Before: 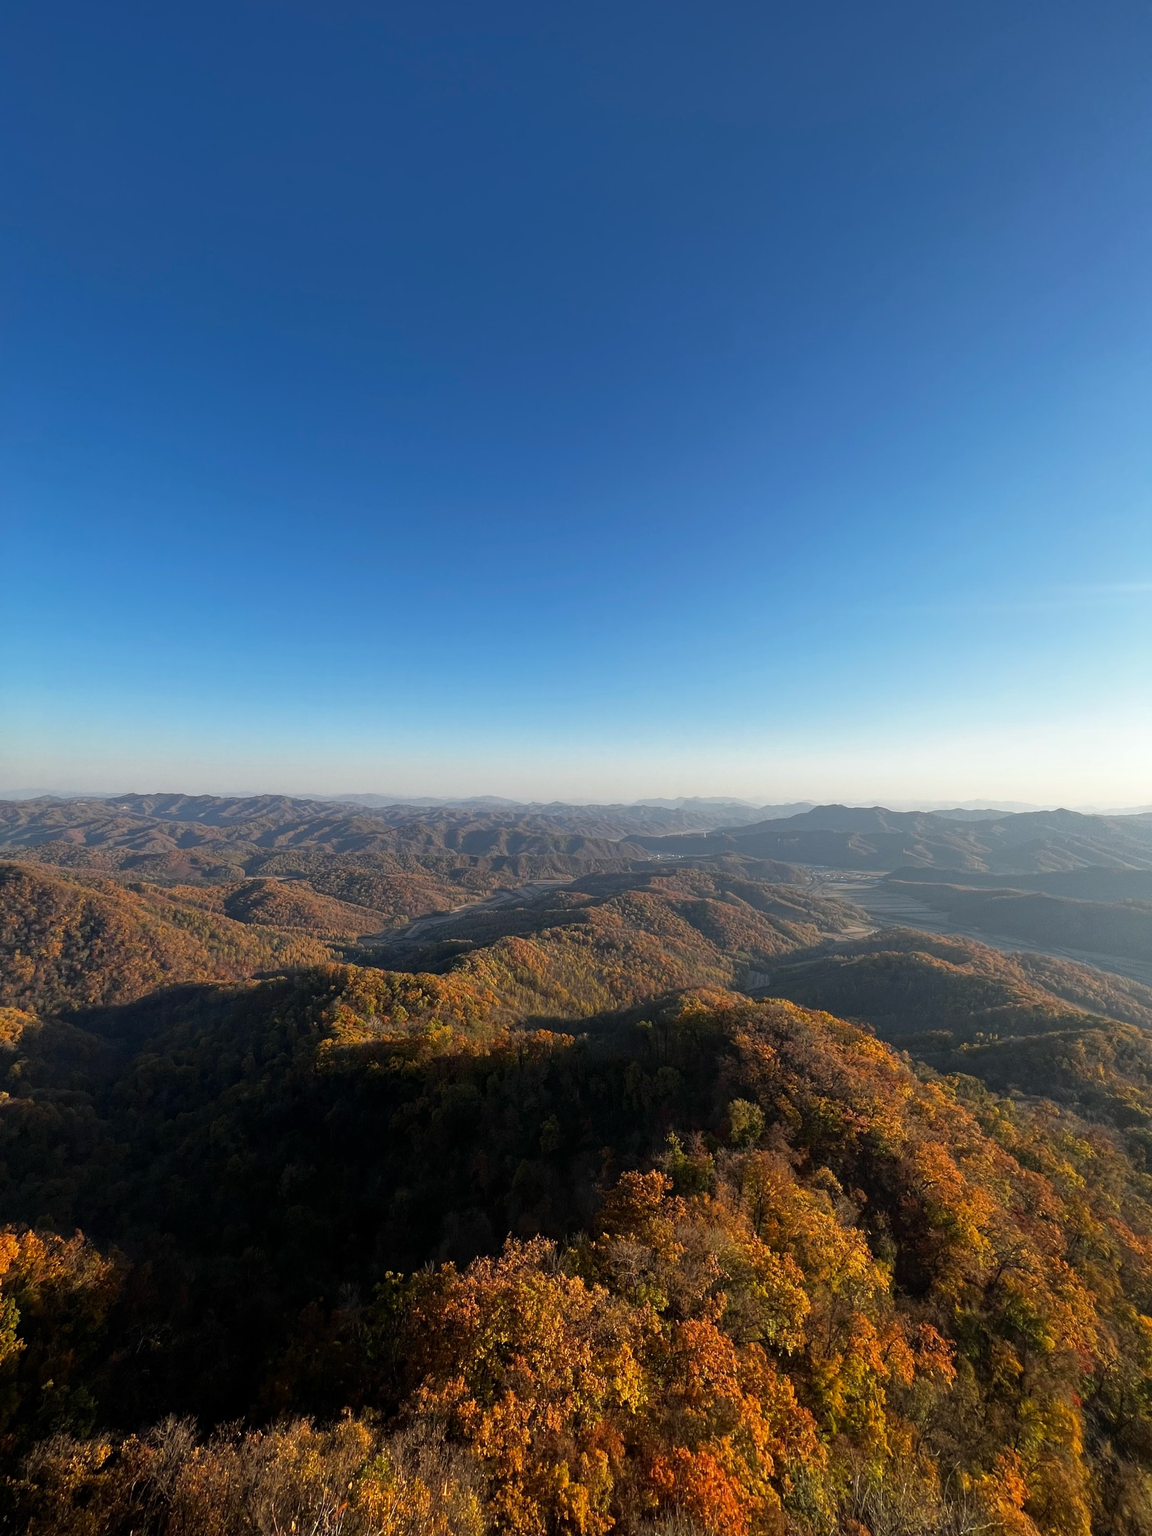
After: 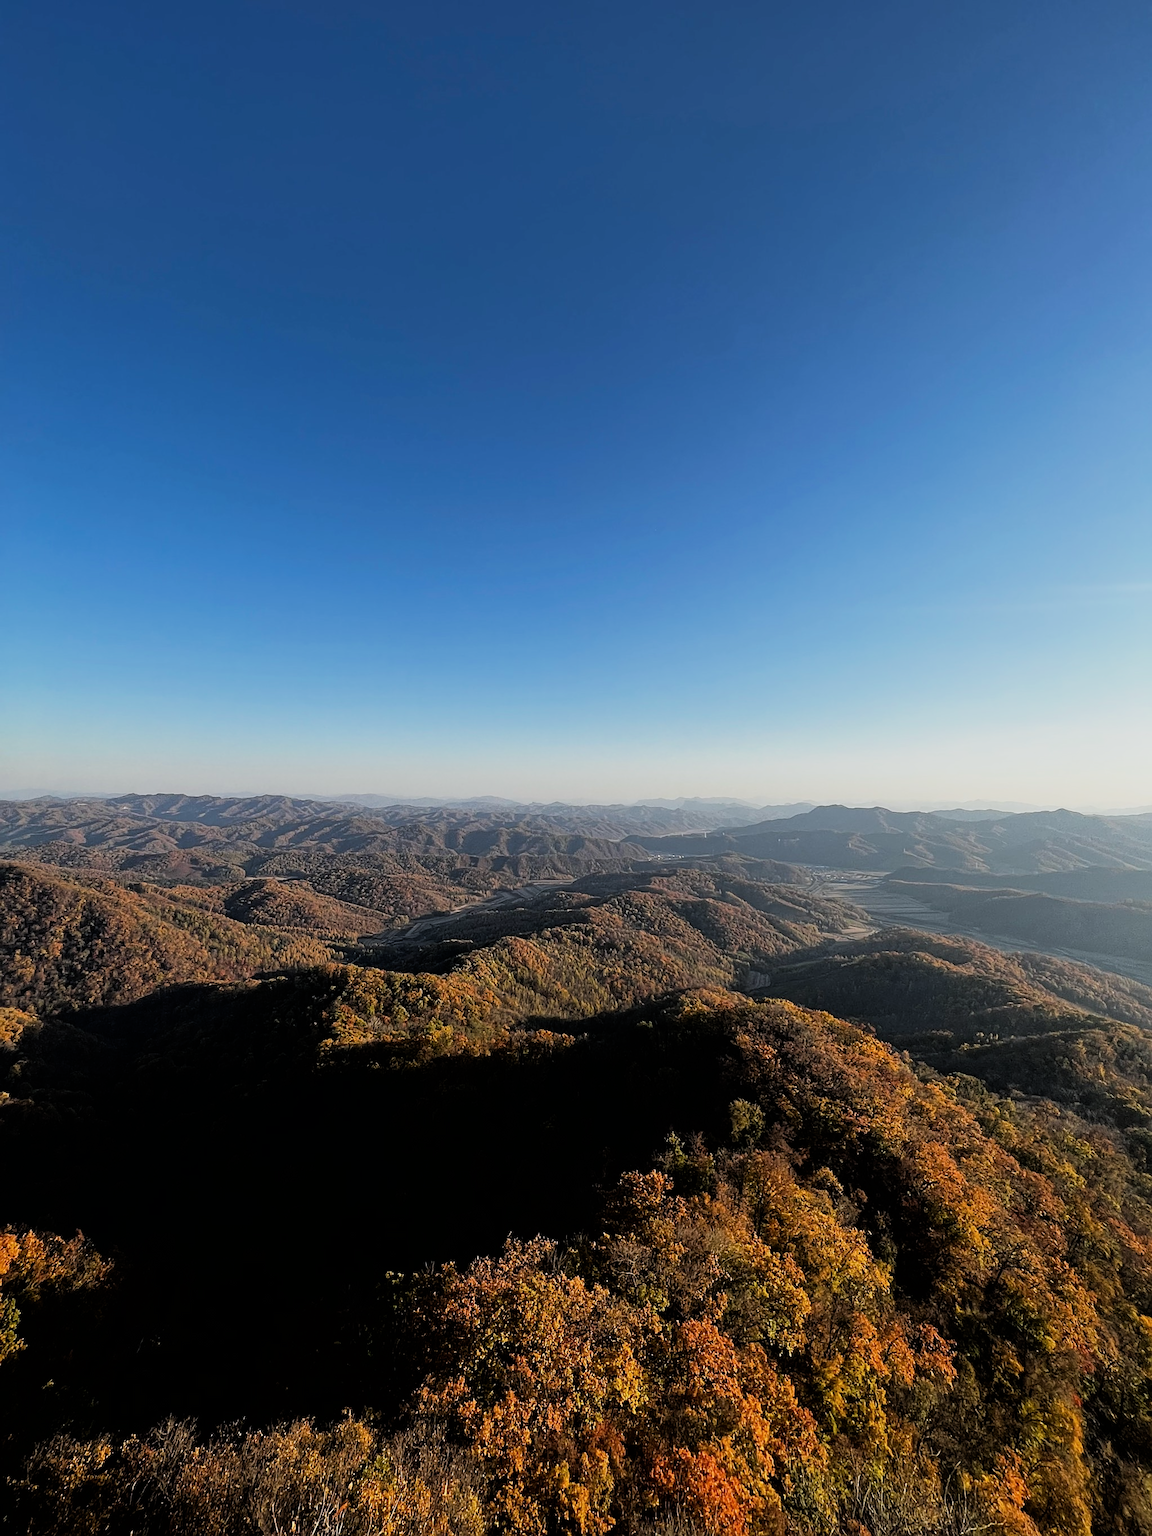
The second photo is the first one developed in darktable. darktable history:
sharpen: amount 0.496
tone equalizer: edges refinement/feathering 500, mask exposure compensation -1.57 EV, preserve details no
filmic rgb: black relative exposure -7.5 EV, white relative exposure 4.99 EV, hardness 3.35, contrast 1.3
